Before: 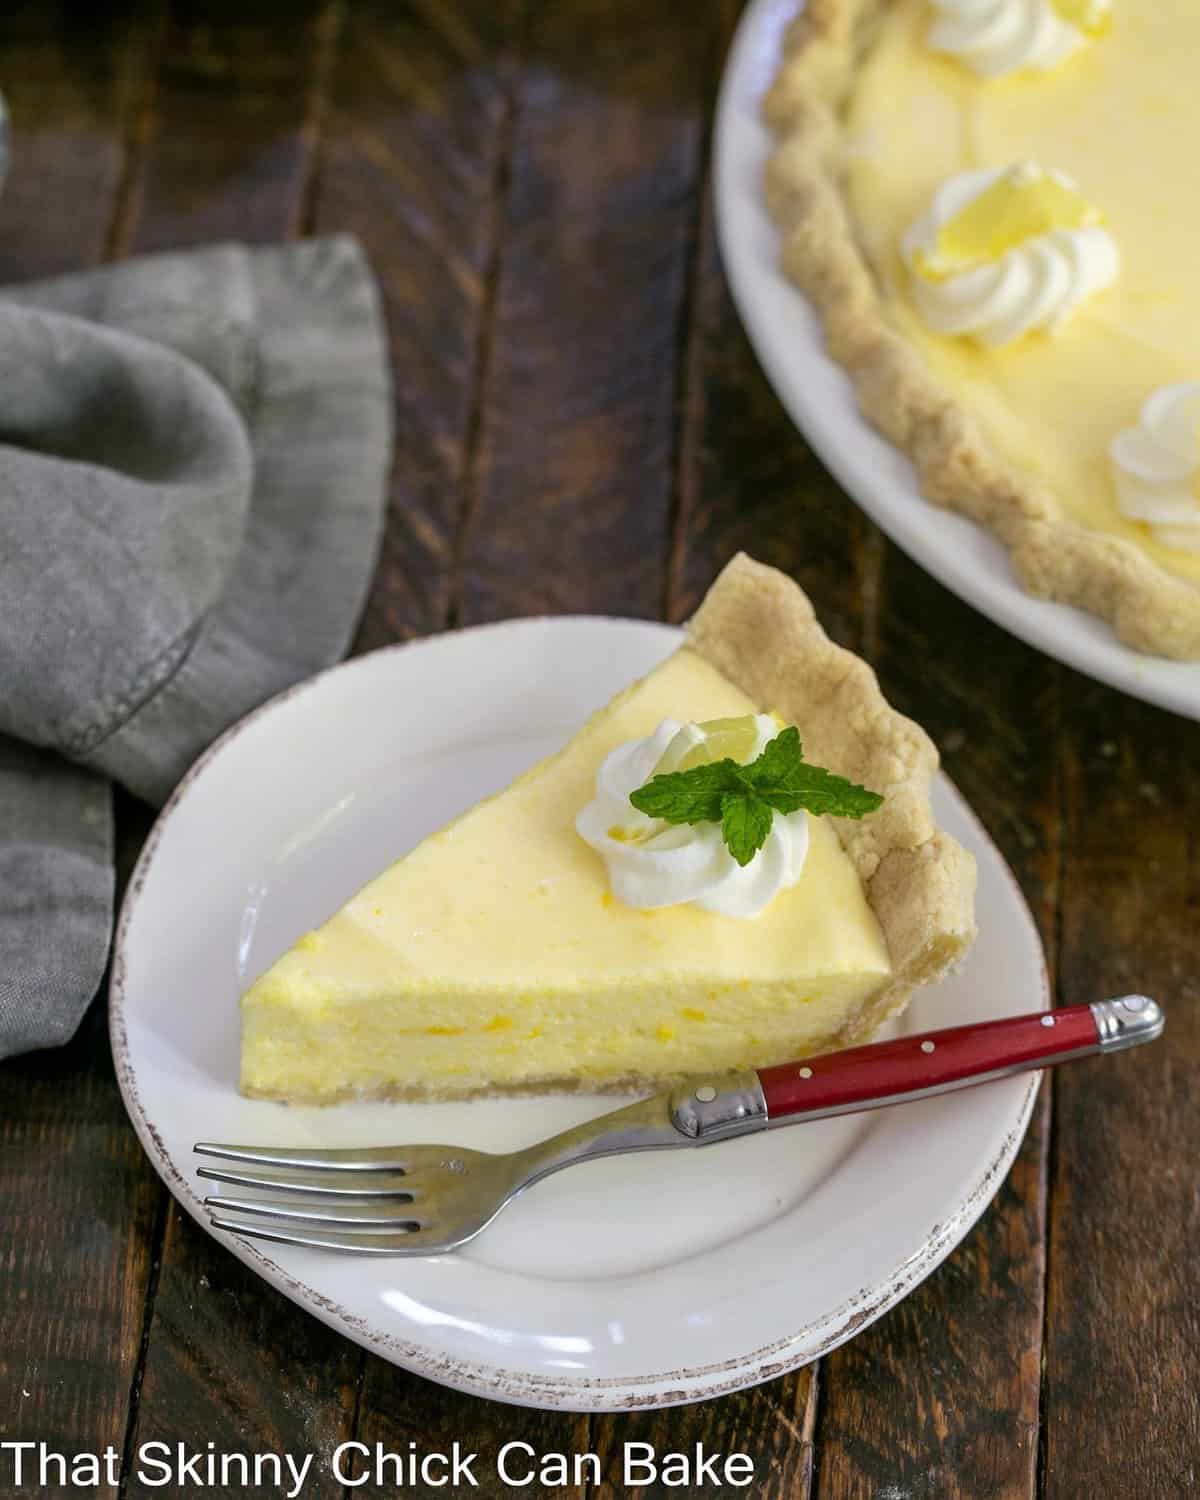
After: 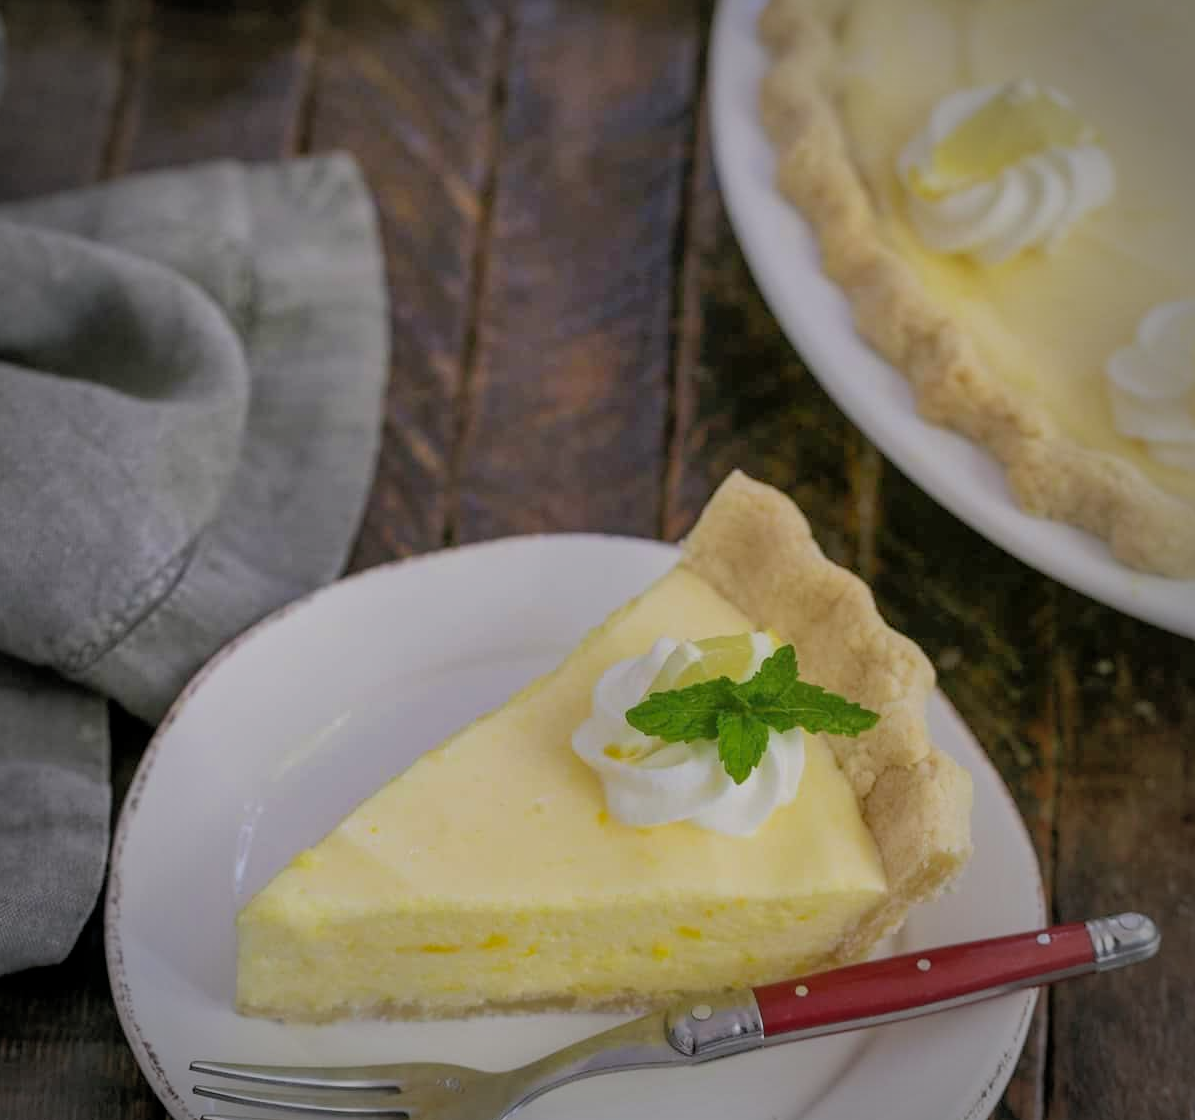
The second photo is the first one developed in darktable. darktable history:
vignetting: fall-off start 71.74%
shadows and highlights: on, module defaults
crop: left 0.387%, top 5.469%, bottom 19.809%
color calibration: illuminant custom, x 0.348, y 0.366, temperature 4940.58 K
filmic rgb: middle gray luminance 18.42%, black relative exposure -10.5 EV, white relative exposure 3.4 EV, threshold 6 EV, target black luminance 0%, hardness 6.03, latitude 99%, contrast 0.847, shadows ↔ highlights balance 0.505%, add noise in highlights 0, preserve chrominance max RGB, color science v3 (2019), use custom middle-gray values true, iterations of high-quality reconstruction 0, contrast in highlights soft, enable highlight reconstruction true
